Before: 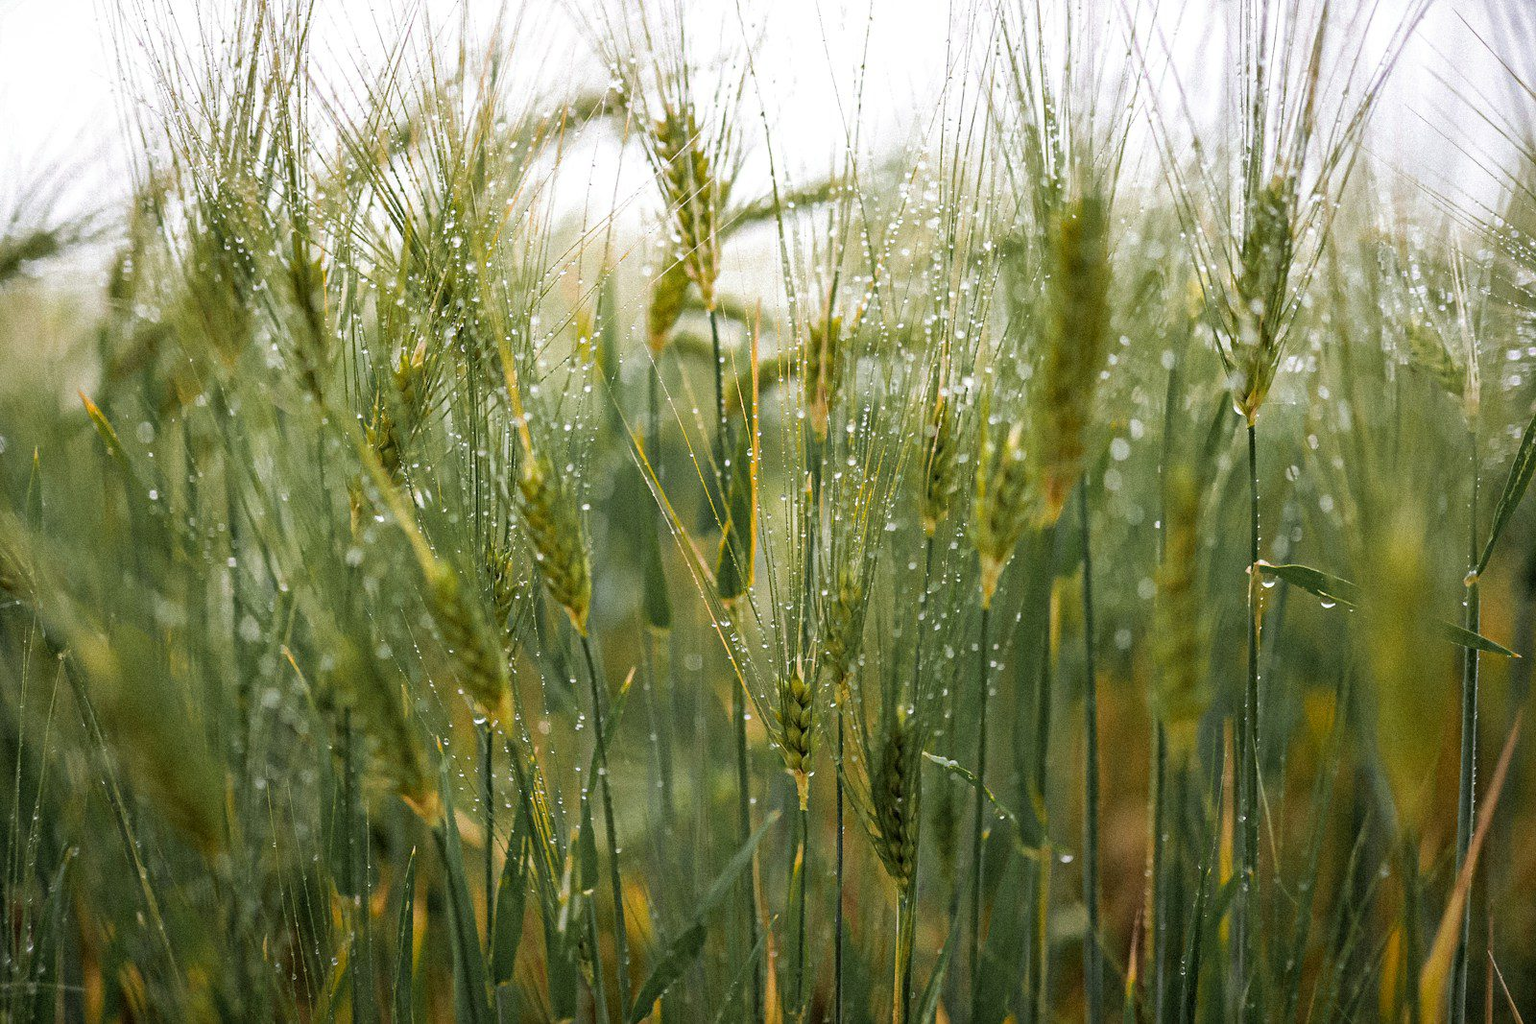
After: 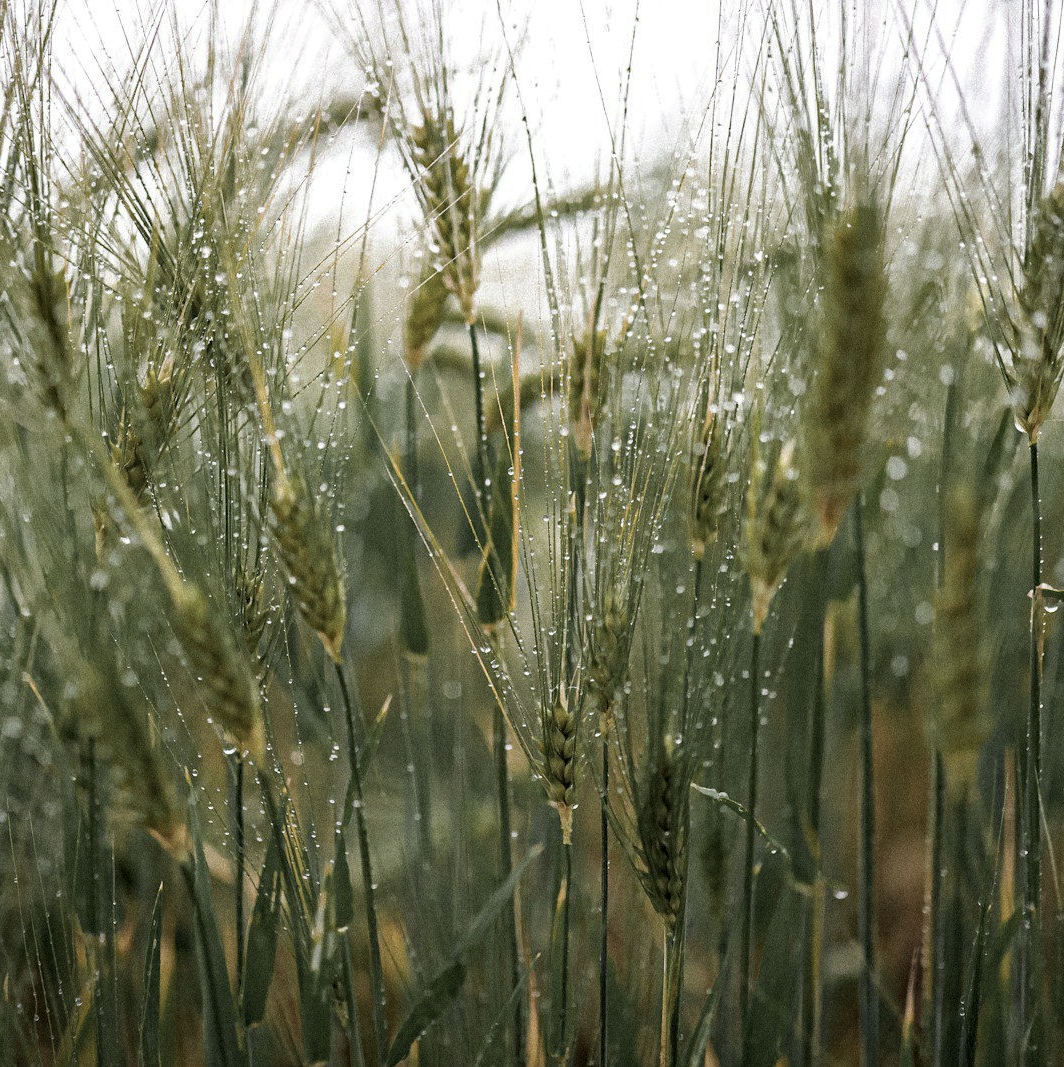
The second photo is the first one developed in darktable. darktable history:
haze removal: compatibility mode true, adaptive false
contrast brightness saturation: brightness -0.09
crop: left 16.899%, right 16.556%
color correction: saturation 0.57
